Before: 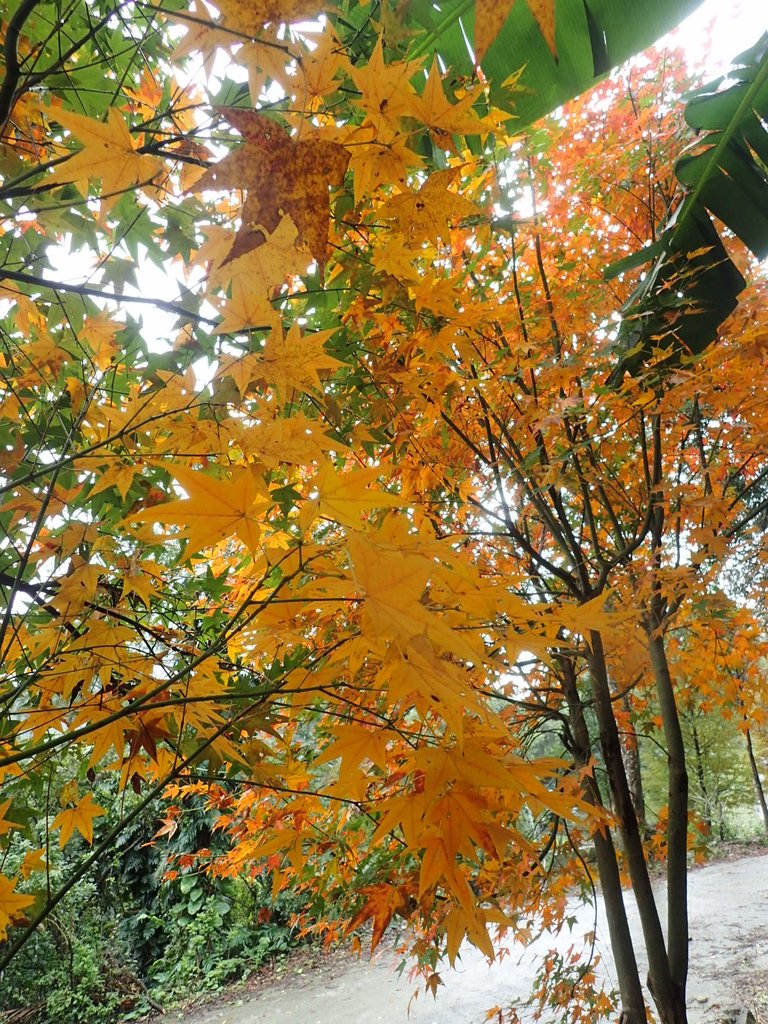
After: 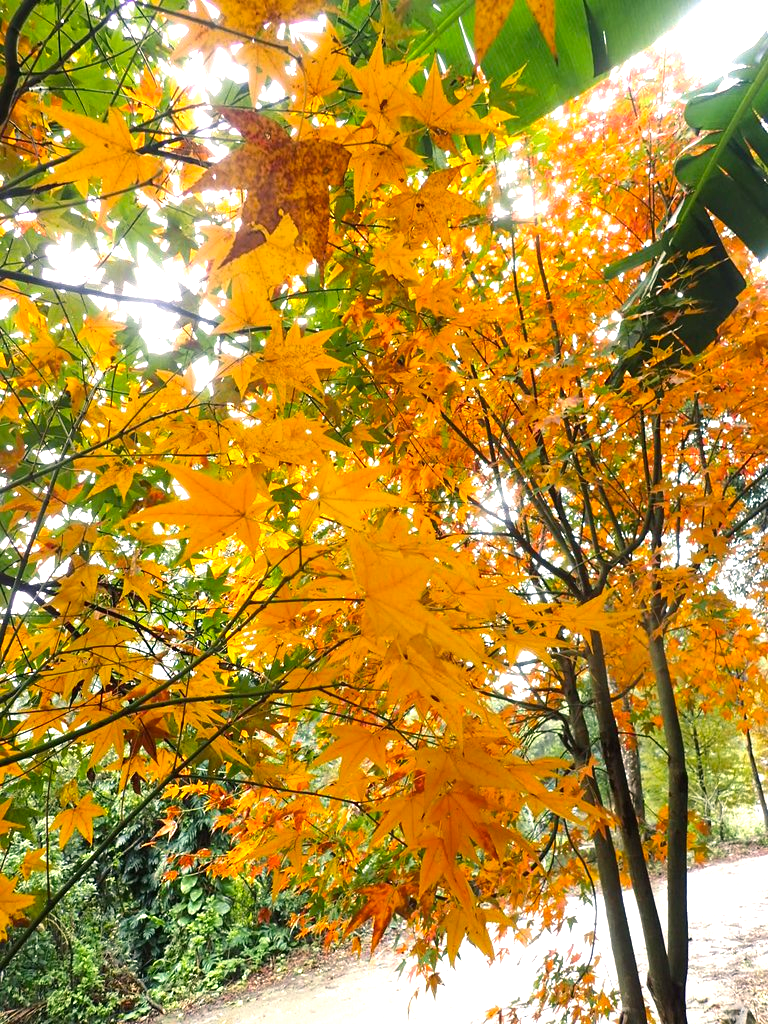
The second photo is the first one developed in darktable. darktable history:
color balance rgb: highlights gain › chroma 3.08%, highlights gain › hue 54.3°, linear chroma grading › shadows -7.578%, linear chroma grading › global chroma 9.802%, perceptual saturation grading › global saturation -0.041%, perceptual brilliance grading › global brilliance 25.743%, global vibrance 20%
